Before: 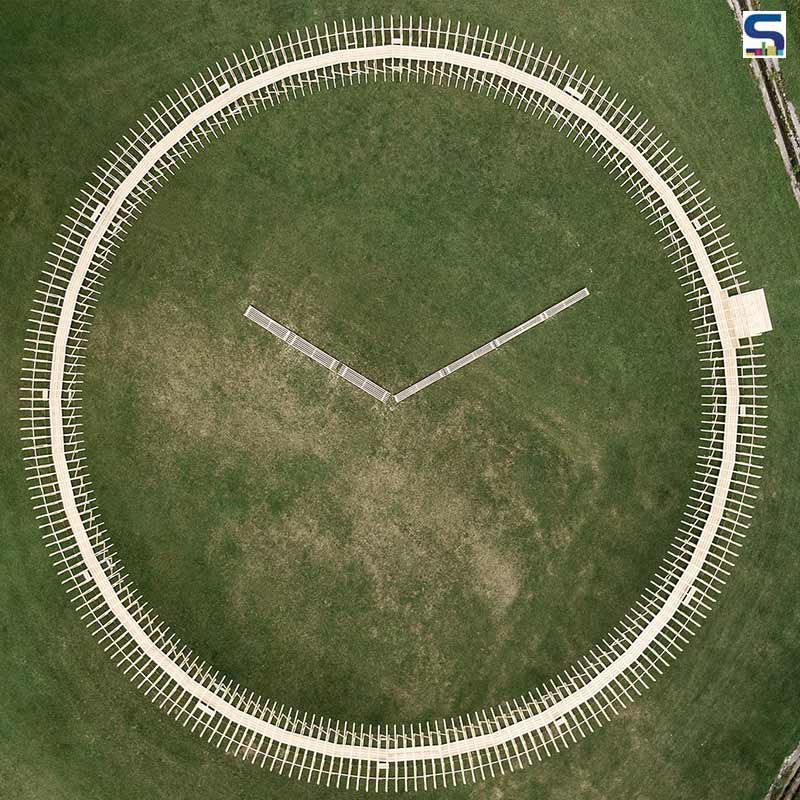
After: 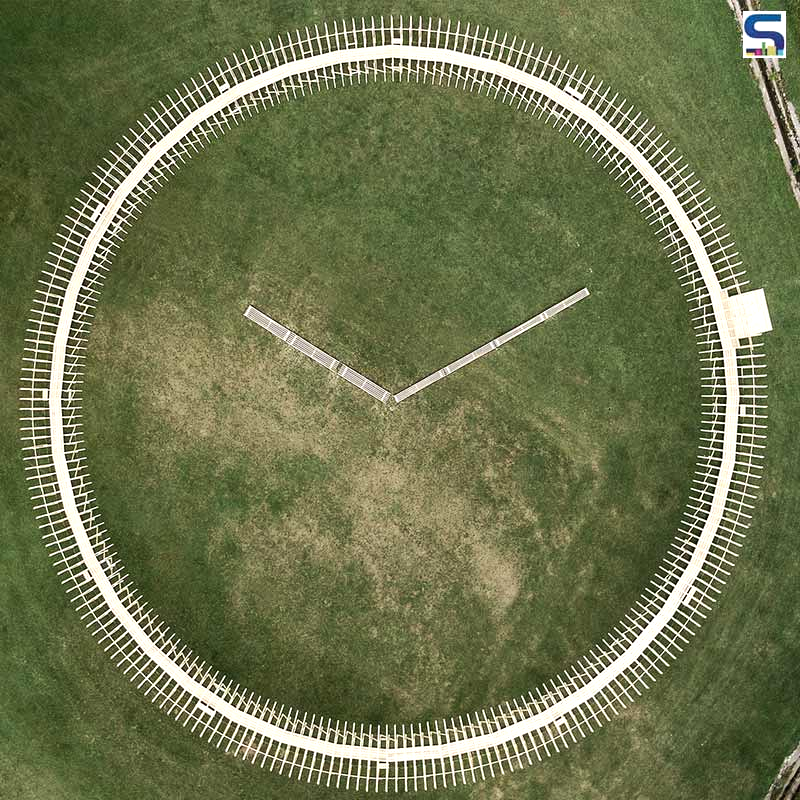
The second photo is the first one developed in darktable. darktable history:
tone equalizer: -8 EV -0.417 EV, -7 EV -0.389 EV, -6 EV -0.333 EV, -5 EV -0.222 EV, -3 EV 0.222 EV, -2 EV 0.333 EV, -1 EV 0.389 EV, +0 EV 0.417 EV, edges refinement/feathering 500, mask exposure compensation -1.57 EV, preserve details no
base curve: curves: ch0 [(0, 0) (0.262, 0.32) (0.722, 0.705) (1, 1)]
